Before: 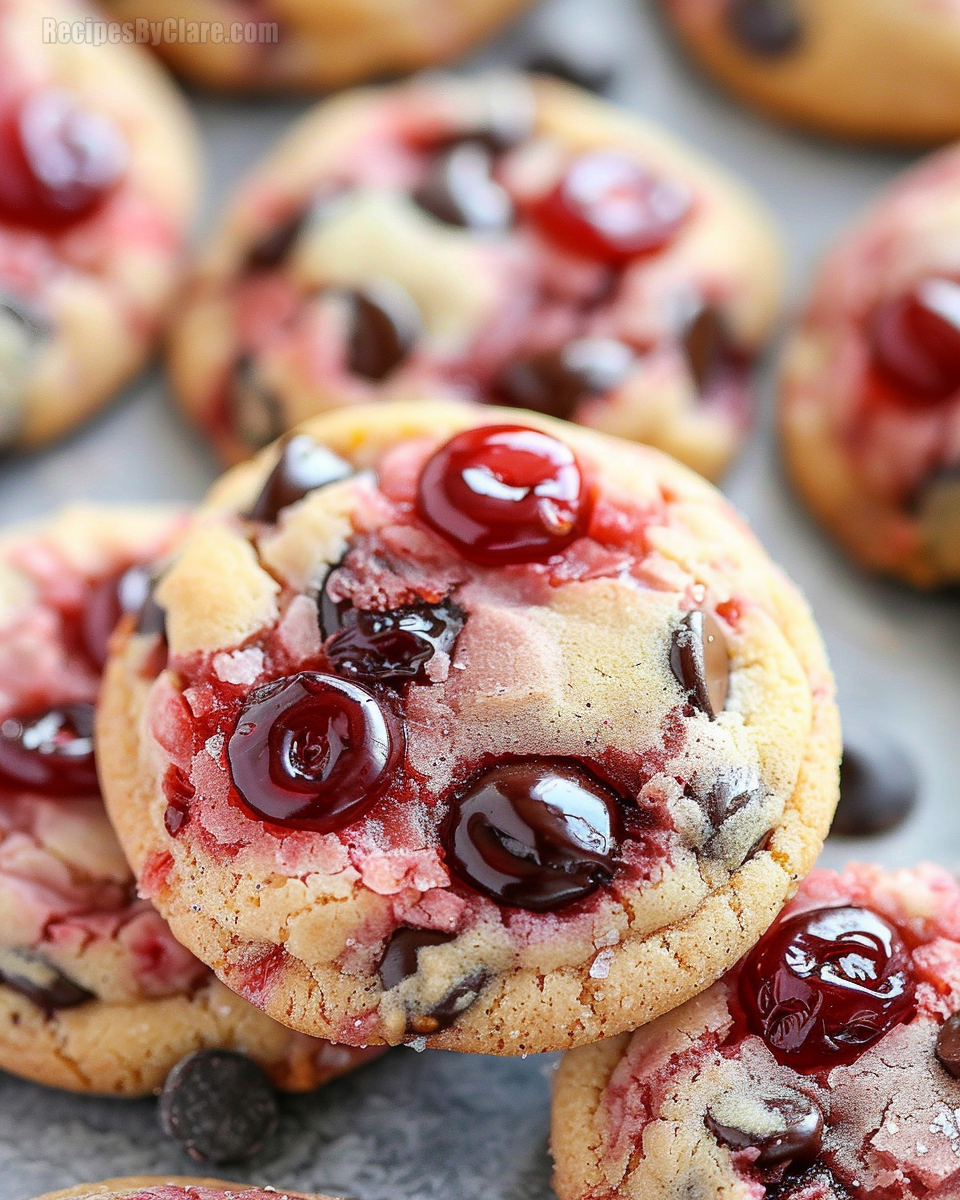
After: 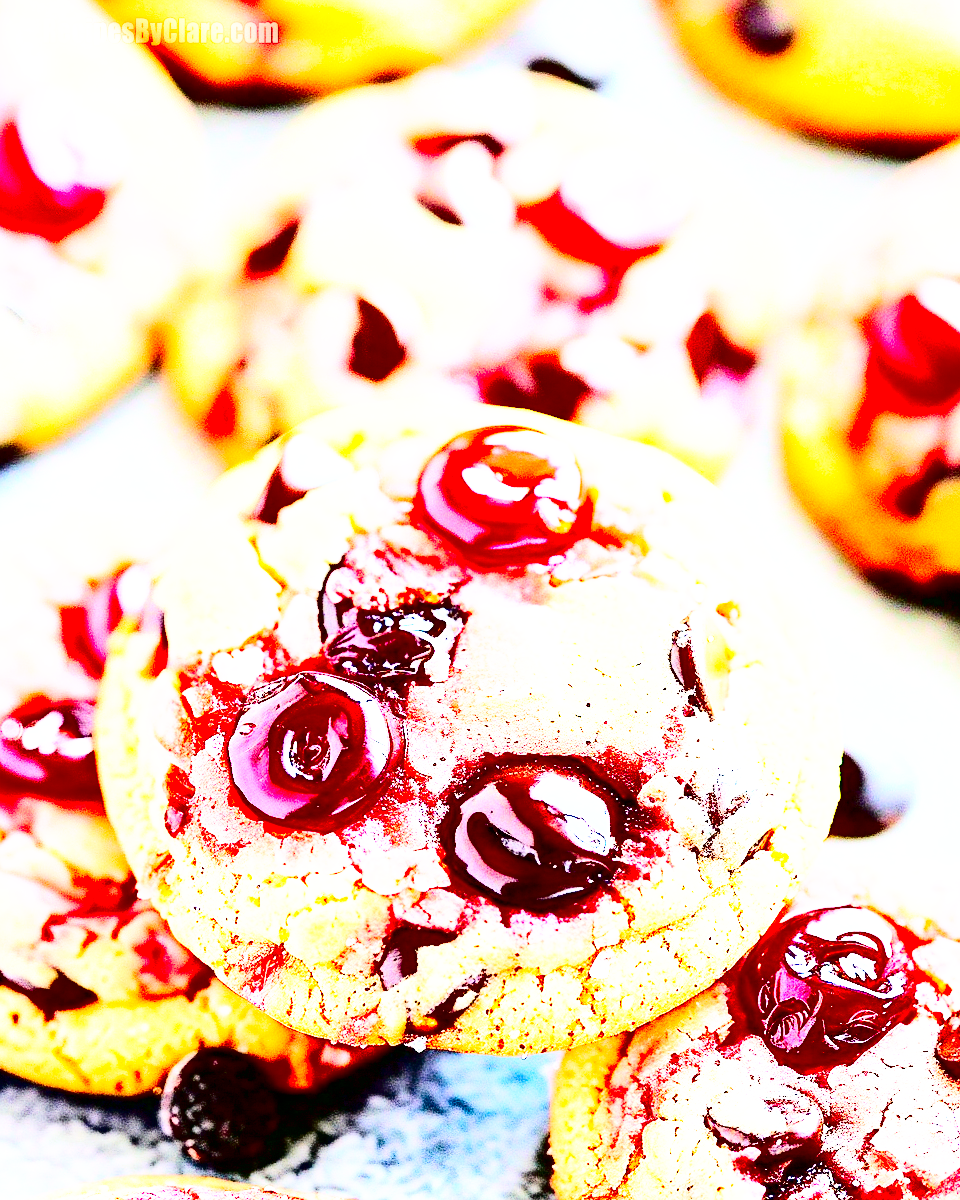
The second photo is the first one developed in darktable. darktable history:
exposure: black level correction 0, exposure 1.2 EV, compensate highlight preservation false
haze removal: compatibility mode true, adaptive false
base curve: curves: ch0 [(0, 0) (0.007, 0.004) (0.027, 0.03) (0.046, 0.07) (0.207, 0.54) (0.442, 0.872) (0.673, 0.972) (1, 1)], preserve colors none
contrast brightness saturation: contrast 0.773, brightness -0.998, saturation 0.998
